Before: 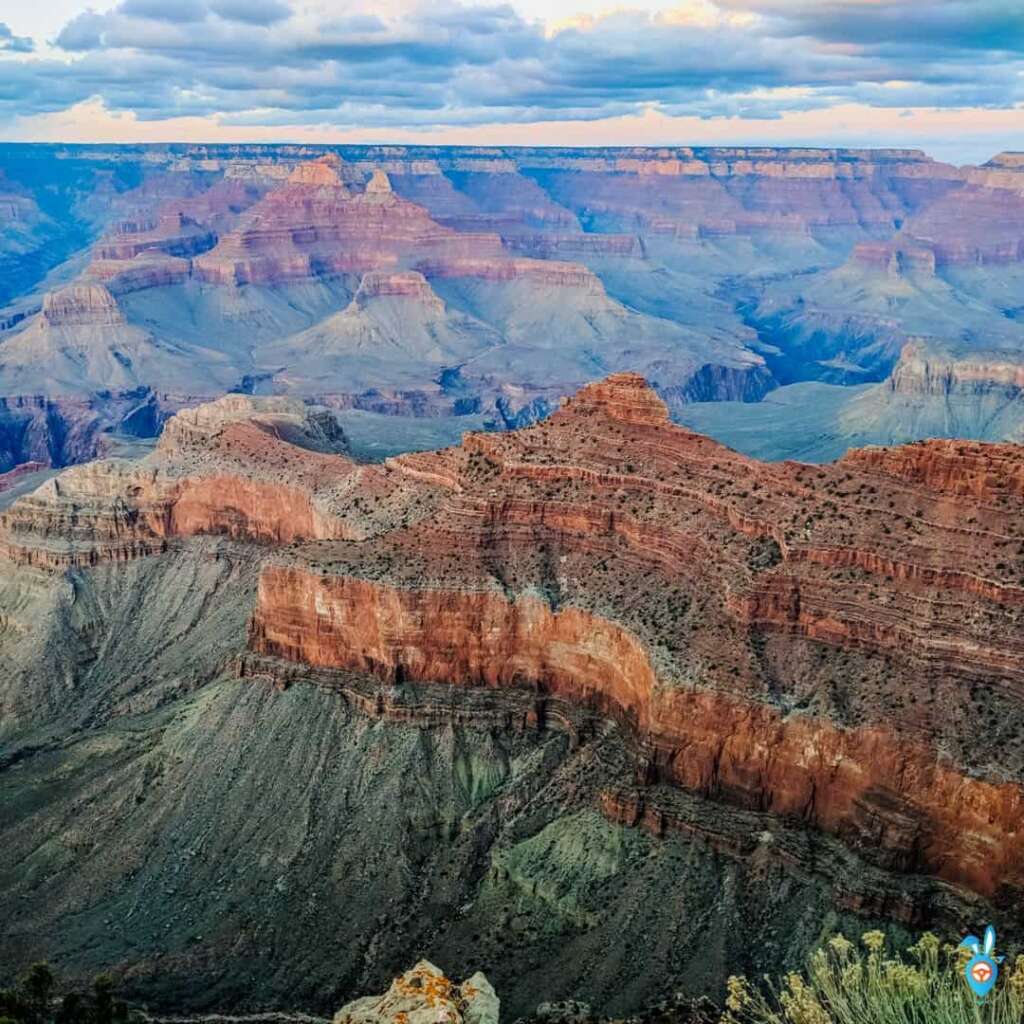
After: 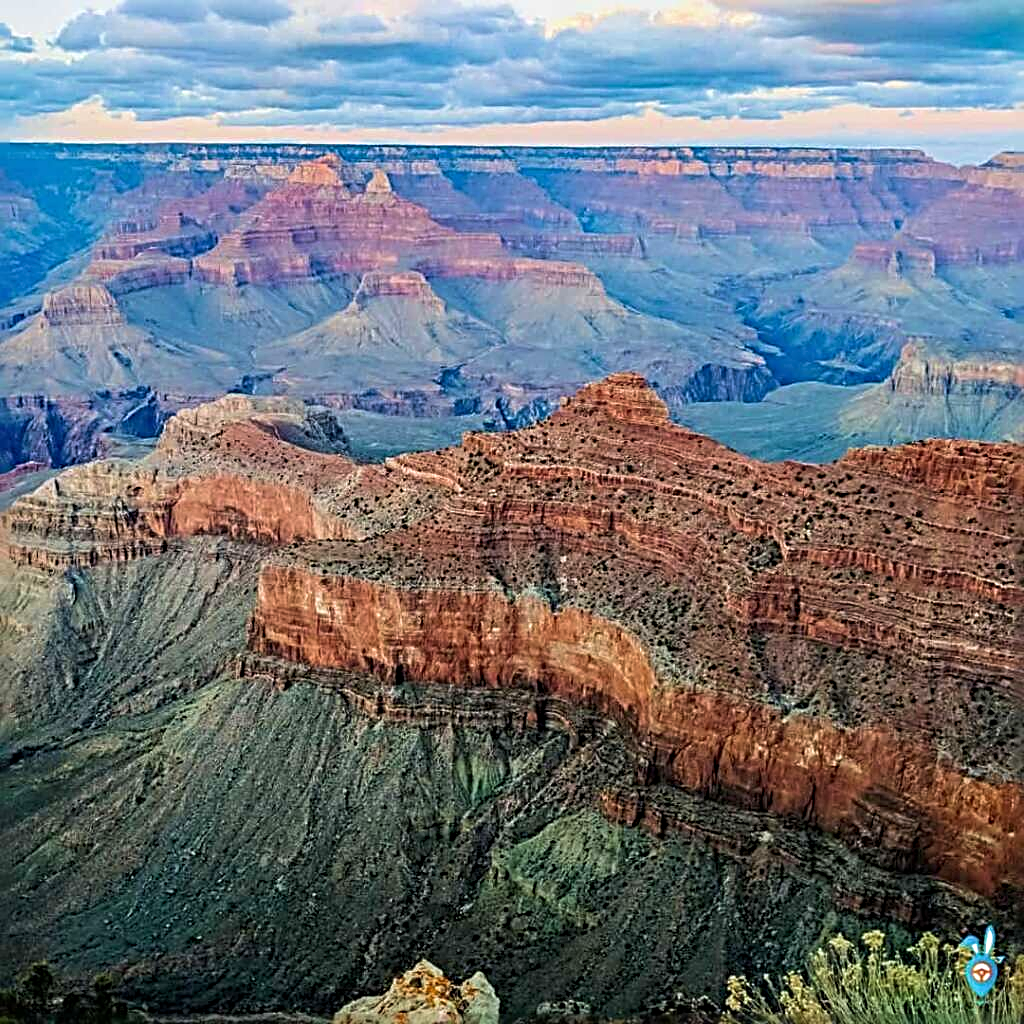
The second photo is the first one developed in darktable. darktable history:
sharpen: radius 3.643, amount 0.937
velvia: on, module defaults
